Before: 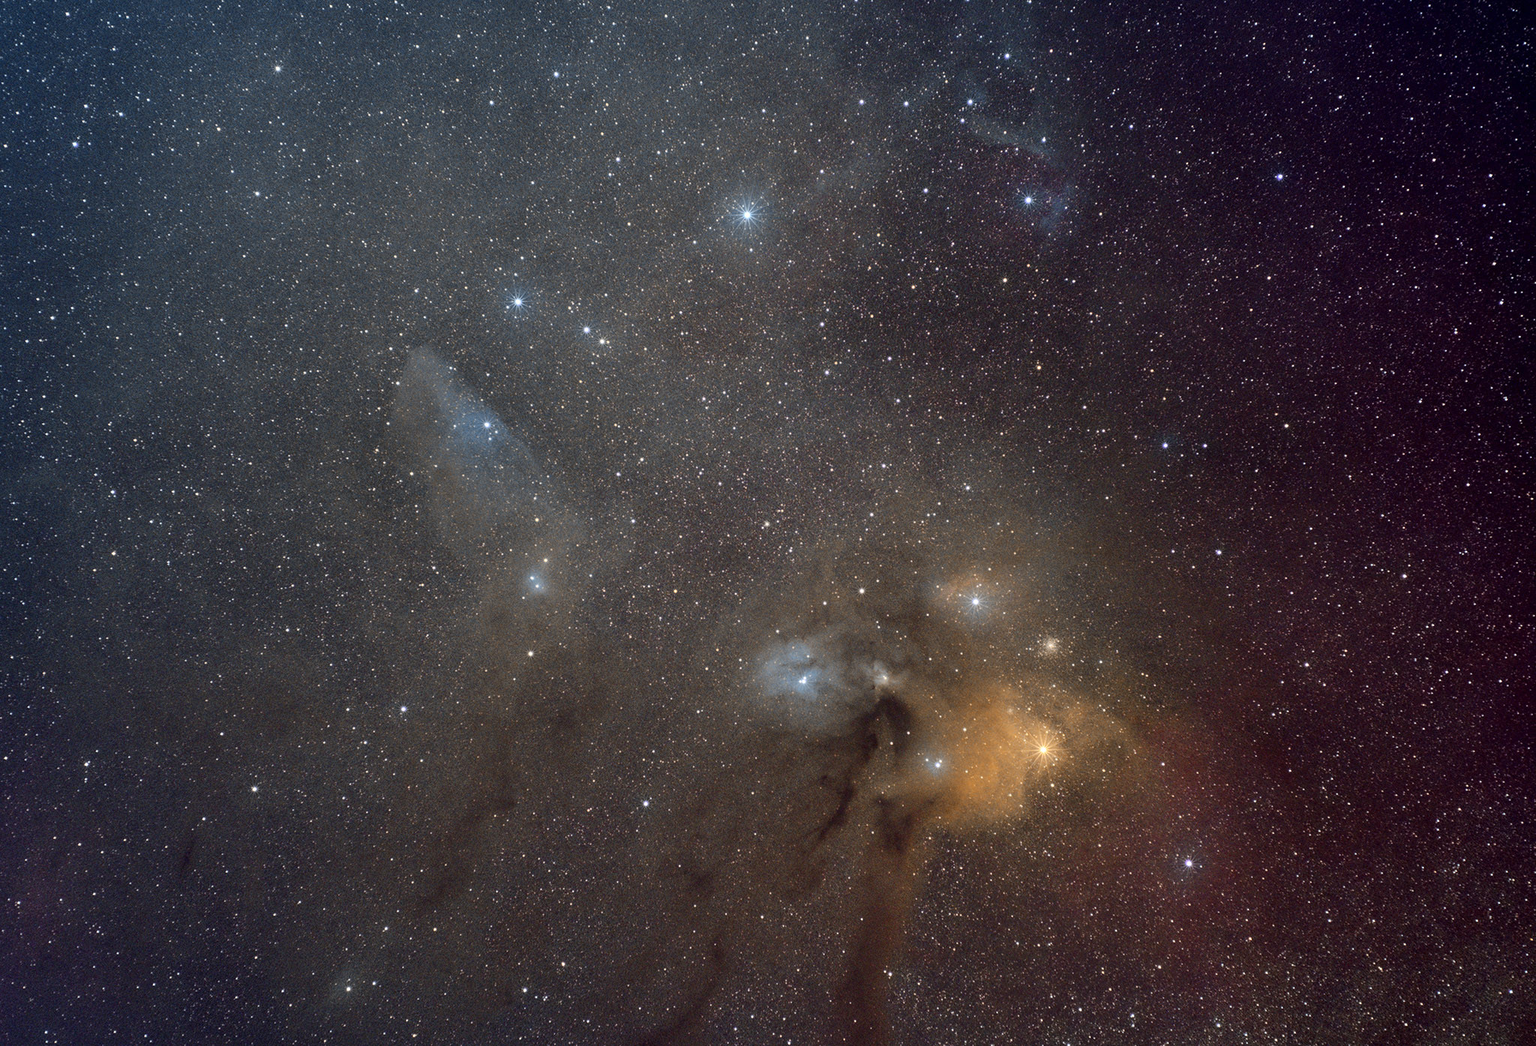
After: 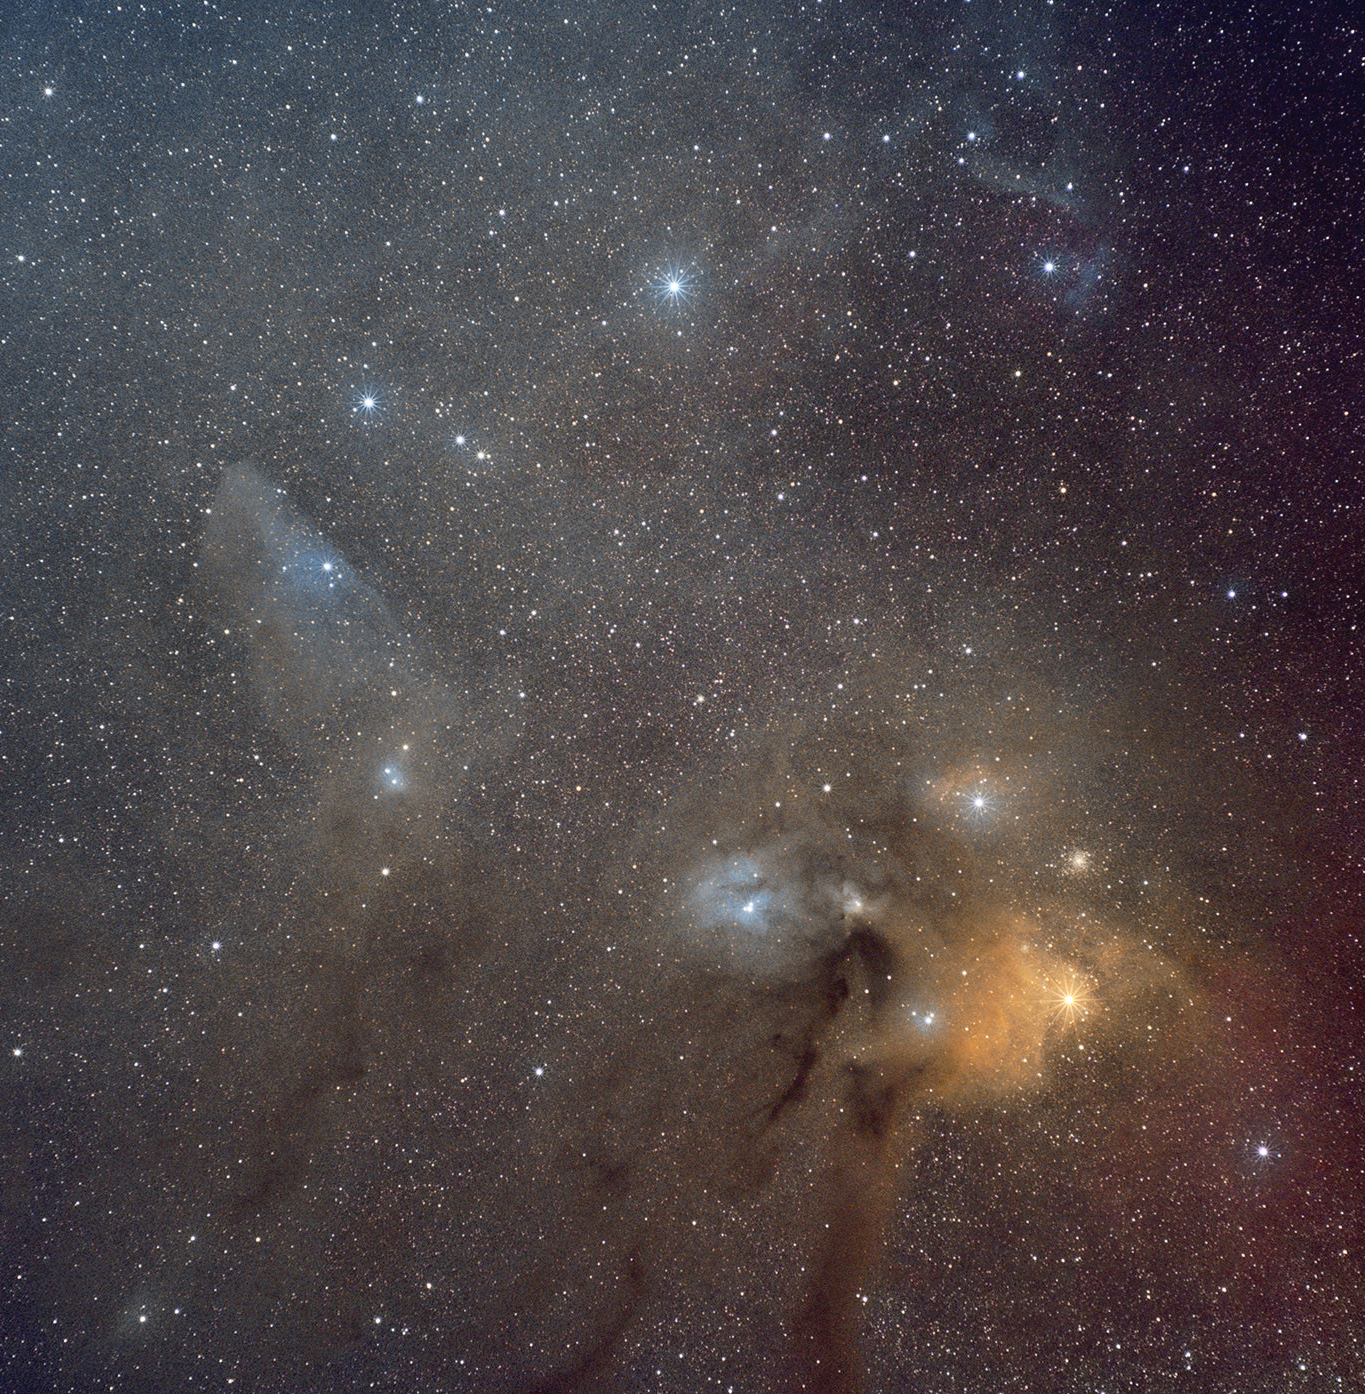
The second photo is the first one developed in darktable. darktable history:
crop and rotate: left 15.754%, right 17.579%
tone curve: curves: ch0 [(0, 0) (0.003, 0.032) (0.011, 0.033) (0.025, 0.036) (0.044, 0.046) (0.069, 0.069) (0.1, 0.108) (0.136, 0.157) (0.177, 0.208) (0.224, 0.256) (0.277, 0.313) (0.335, 0.379) (0.399, 0.444) (0.468, 0.514) (0.543, 0.595) (0.623, 0.687) (0.709, 0.772) (0.801, 0.854) (0.898, 0.933) (1, 1)], preserve colors none
